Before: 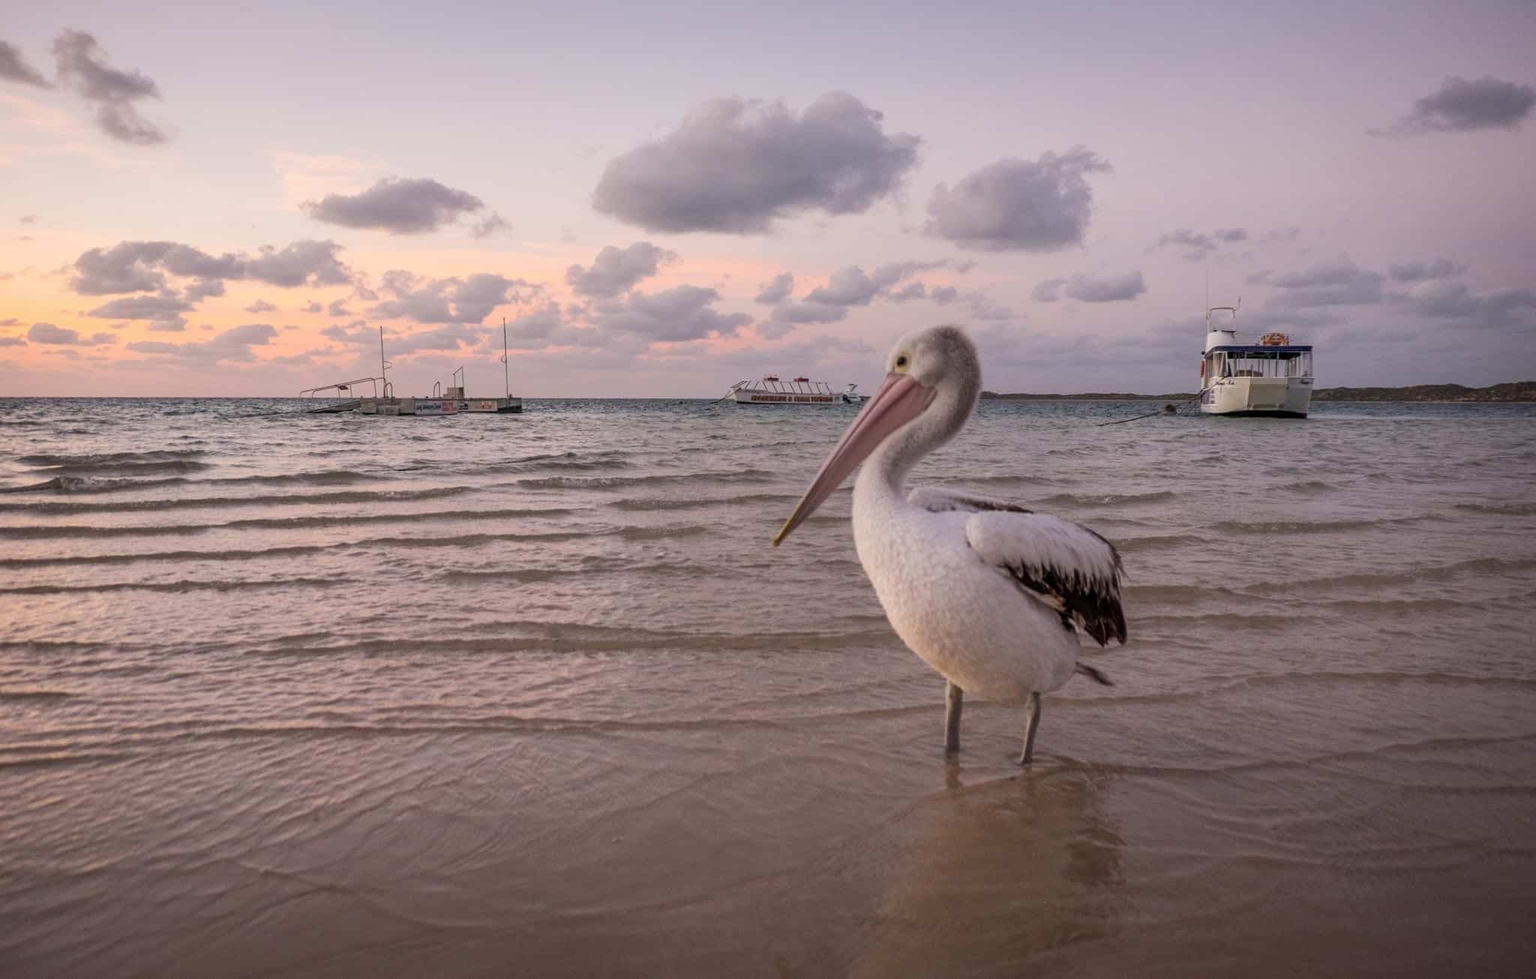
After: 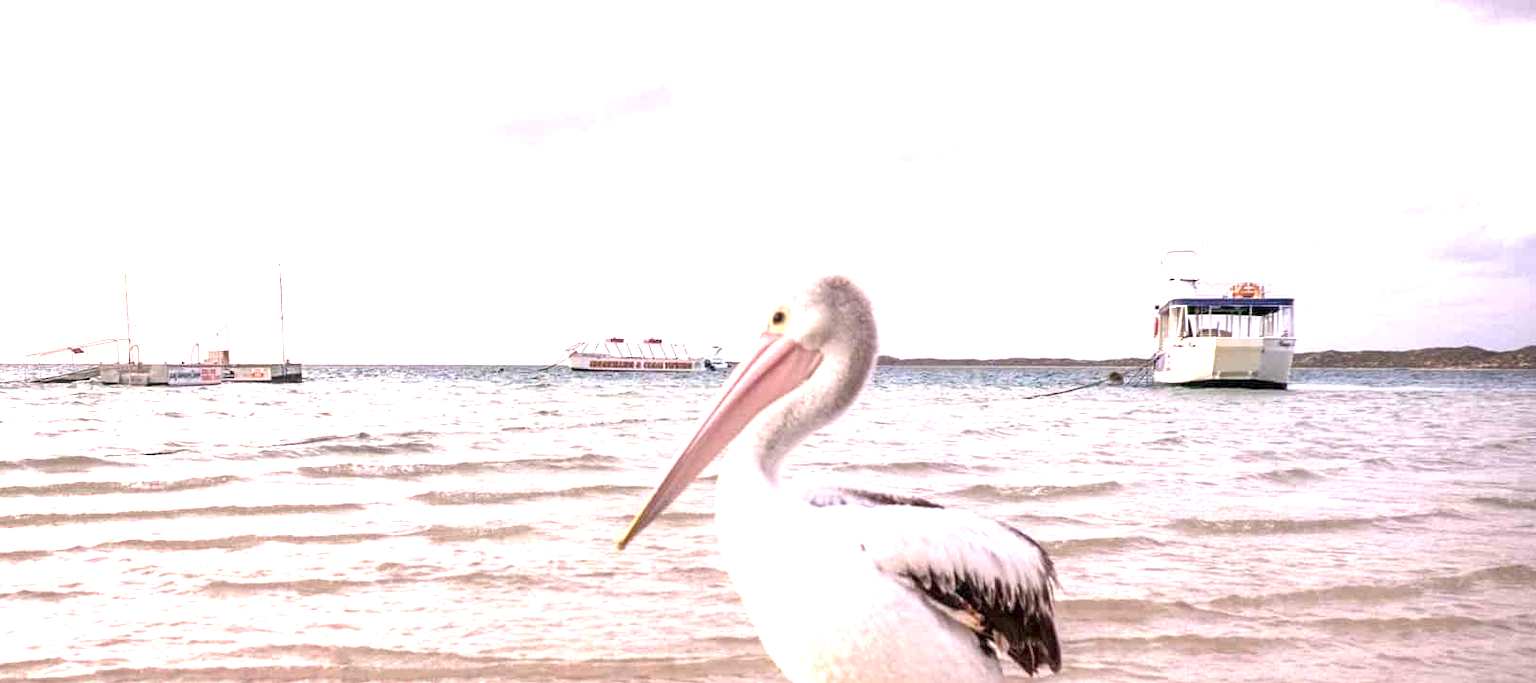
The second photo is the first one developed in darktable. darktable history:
crop: left 18.346%, top 11.074%, right 1.929%, bottom 33.12%
levels: mode automatic, levels [0.036, 0.364, 0.827]
exposure: exposure 2.253 EV, compensate highlight preservation false
